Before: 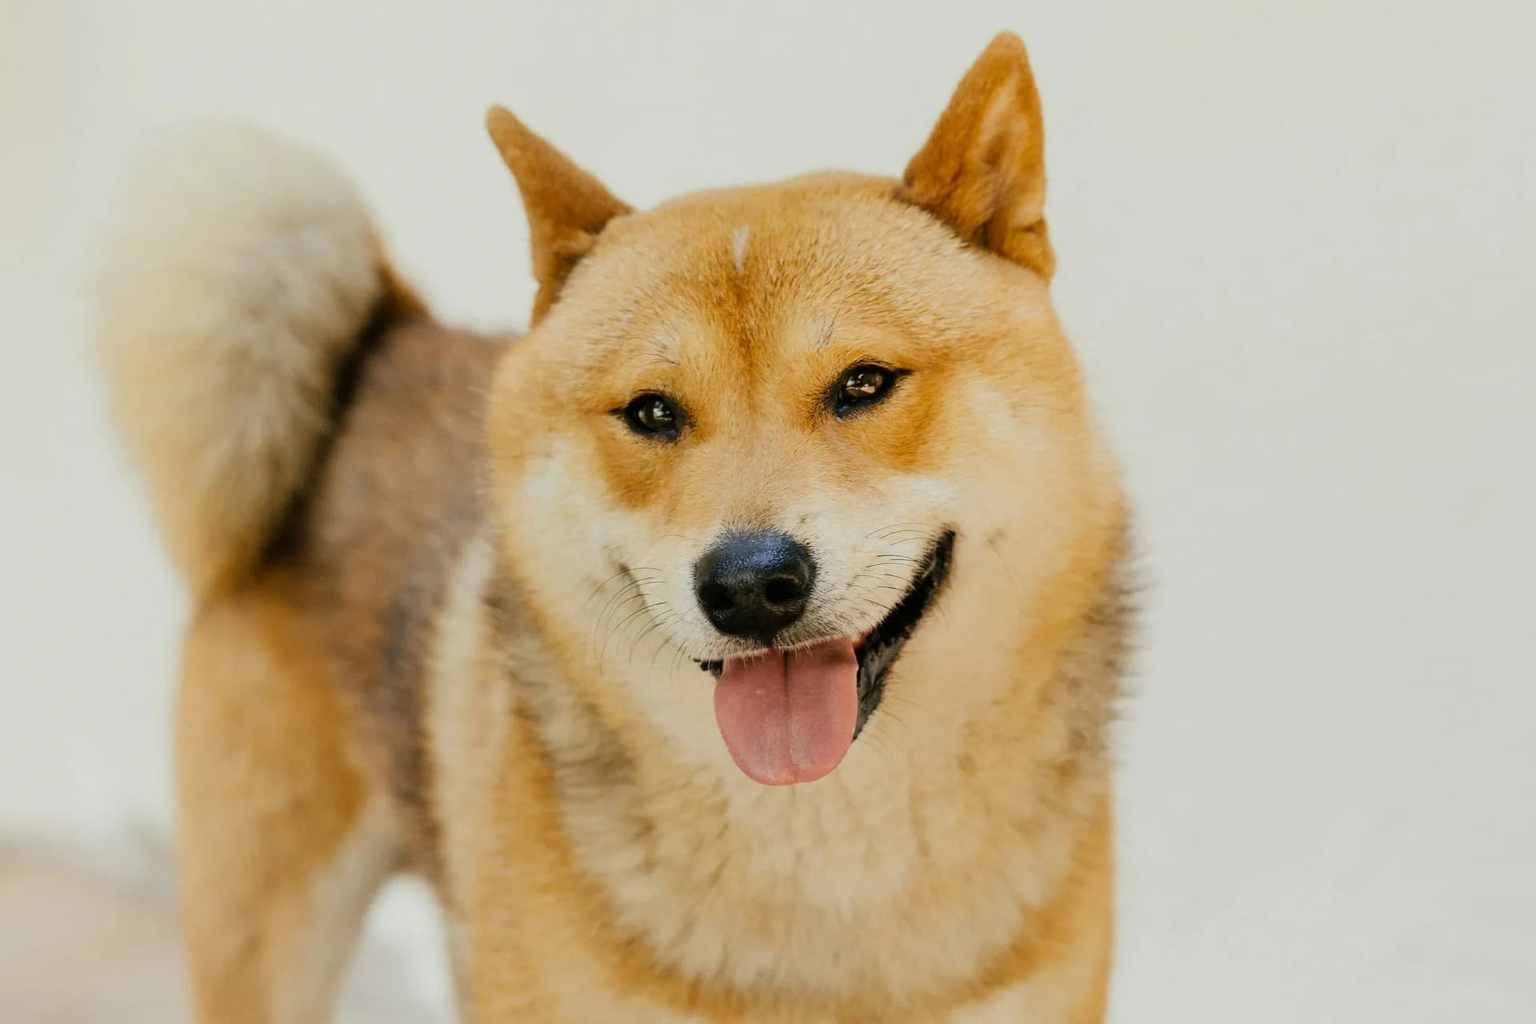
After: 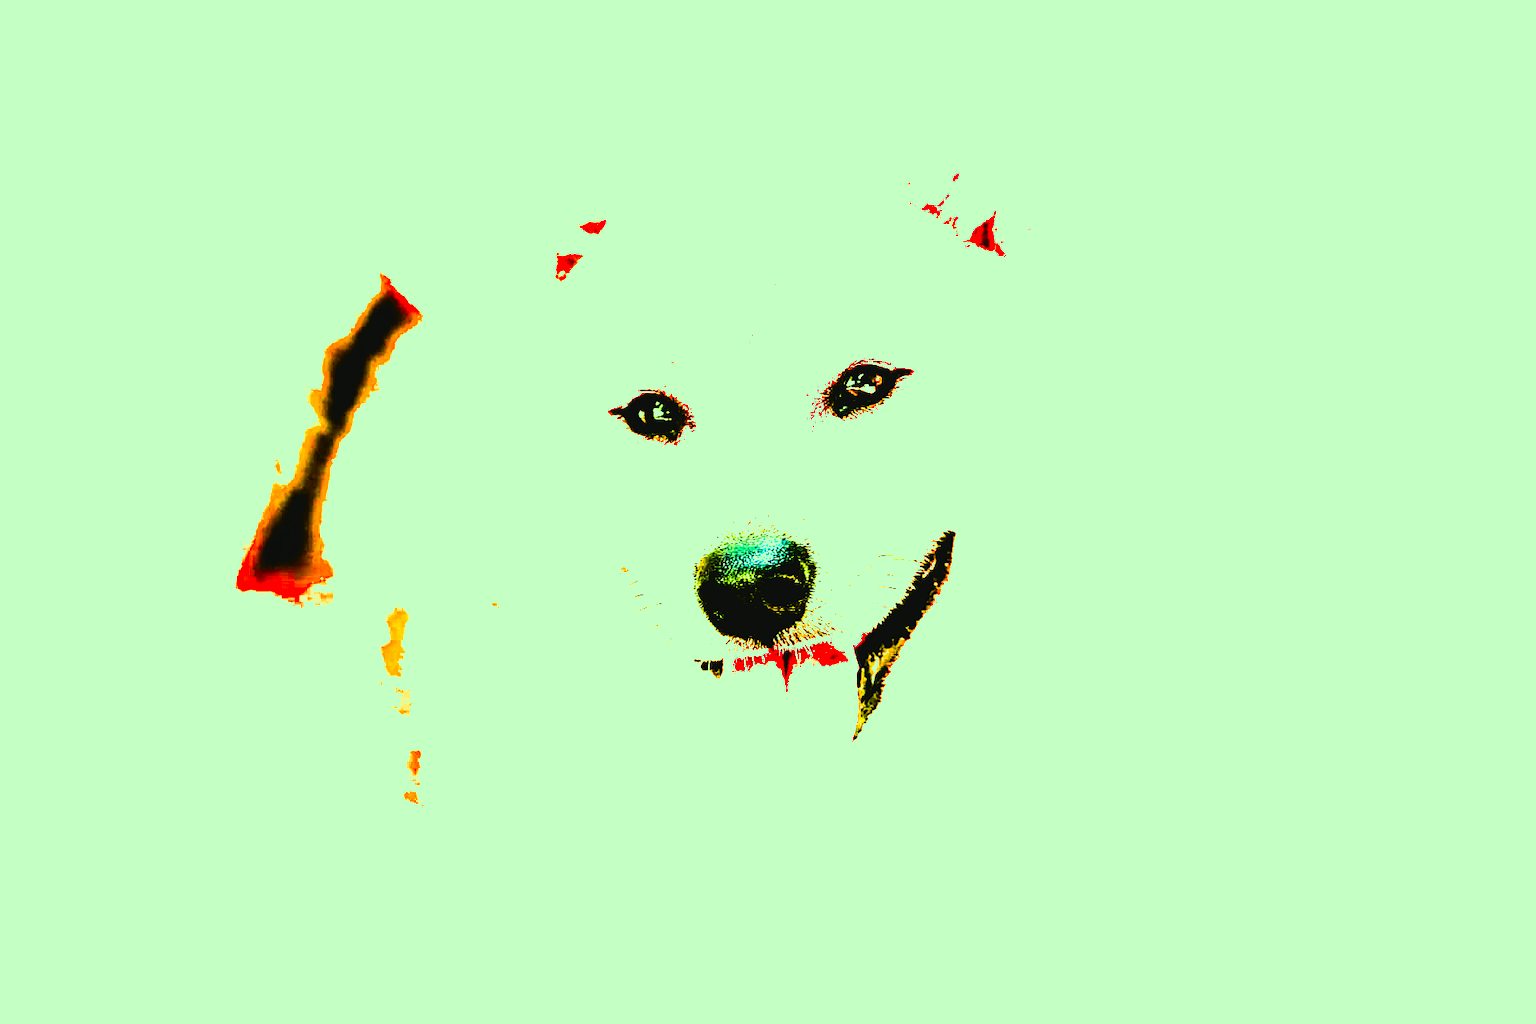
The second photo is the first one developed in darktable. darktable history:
color correction: highlights a* -10.77, highlights b* 9.8, saturation 1.72
tone equalizer: -8 EV -0.75 EV, -7 EV -0.7 EV, -6 EV -0.6 EV, -5 EV -0.4 EV, -3 EV 0.4 EV, -2 EV 0.6 EV, -1 EV 0.7 EV, +0 EV 0.75 EV, edges refinement/feathering 500, mask exposure compensation -1.57 EV, preserve details no
color balance: mode lift, gamma, gain (sRGB), lift [1.014, 0.966, 0.918, 0.87], gamma [0.86, 0.734, 0.918, 0.976], gain [1.063, 1.13, 1.063, 0.86]
exposure: black level correction 0, exposure 1.675 EV, compensate exposure bias true, compensate highlight preservation false
sharpen: on, module defaults
filmic rgb: black relative exposure -8.2 EV, white relative exposure 2.2 EV, threshold 3 EV, hardness 7.11, latitude 85.74%, contrast 1.696, highlights saturation mix -4%, shadows ↔ highlights balance -2.69%, color science v5 (2021), contrast in shadows safe, contrast in highlights safe, enable highlight reconstruction true
color contrast: green-magenta contrast 1.69, blue-yellow contrast 1.49
tone curve: curves: ch0 [(0, 0.038) (0.193, 0.212) (0.461, 0.502) (0.634, 0.709) (0.852, 0.89) (1, 0.967)]; ch1 [(0, 0) (0.35, 0.356) (0.45, 0.453) (0.504, 0.503) (0.532, 0.524) (0.558, 0.555) (0.735, 0.762) (1, 1)]; ch2 [(0, 0) (0.281, 0.266) (0.456, 0.469) (0.5, 0.5) (0.533, 0.545) (0.606, 0.598) (0.646, 0.654) (1, 1)], color space Lab, independent channels, preserve colors none
